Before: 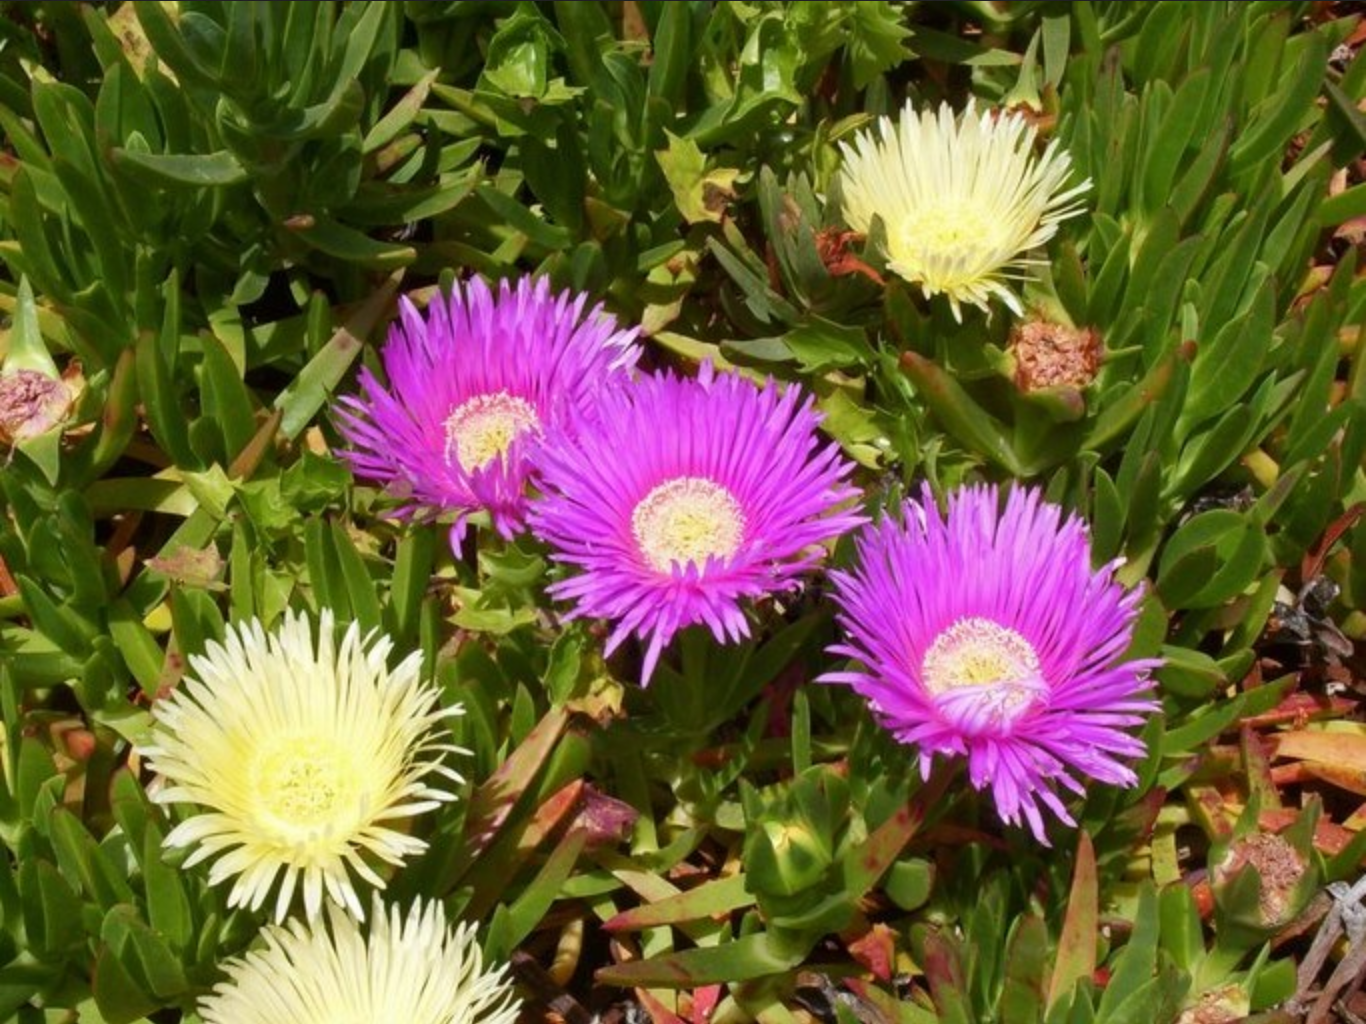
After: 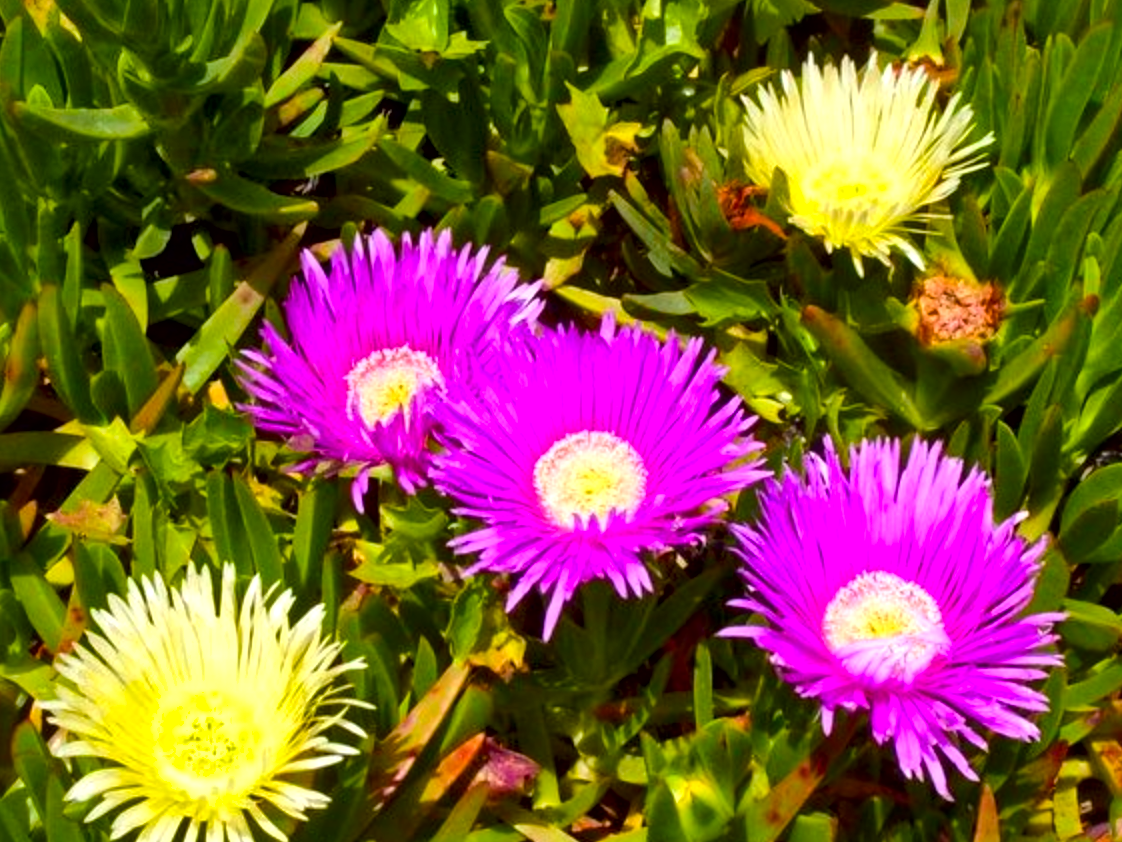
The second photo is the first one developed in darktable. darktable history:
crop and rotate: left 7.196%, top 4.574%, right 10.605%, bottom 13.178%
color balance: lift [1, 1.001, 0.999, 1.001], gamma [1, 1.004, 1.007, 0.993], gain [1, 0.991, 0.987, 1.013], contrast 7.5%, contrast fulcrum 10%, output saturation 115%
shadows and highlights: white point adjustment 0.1, highlights -70, soften with gaussian
color balance rgb: perceptual saturation grading › global saturation 20%, global vibrance 20%
local contrast: mode bilateral grid, contrast 20, coarseness 50, detail 161%, midtone range 0.2
